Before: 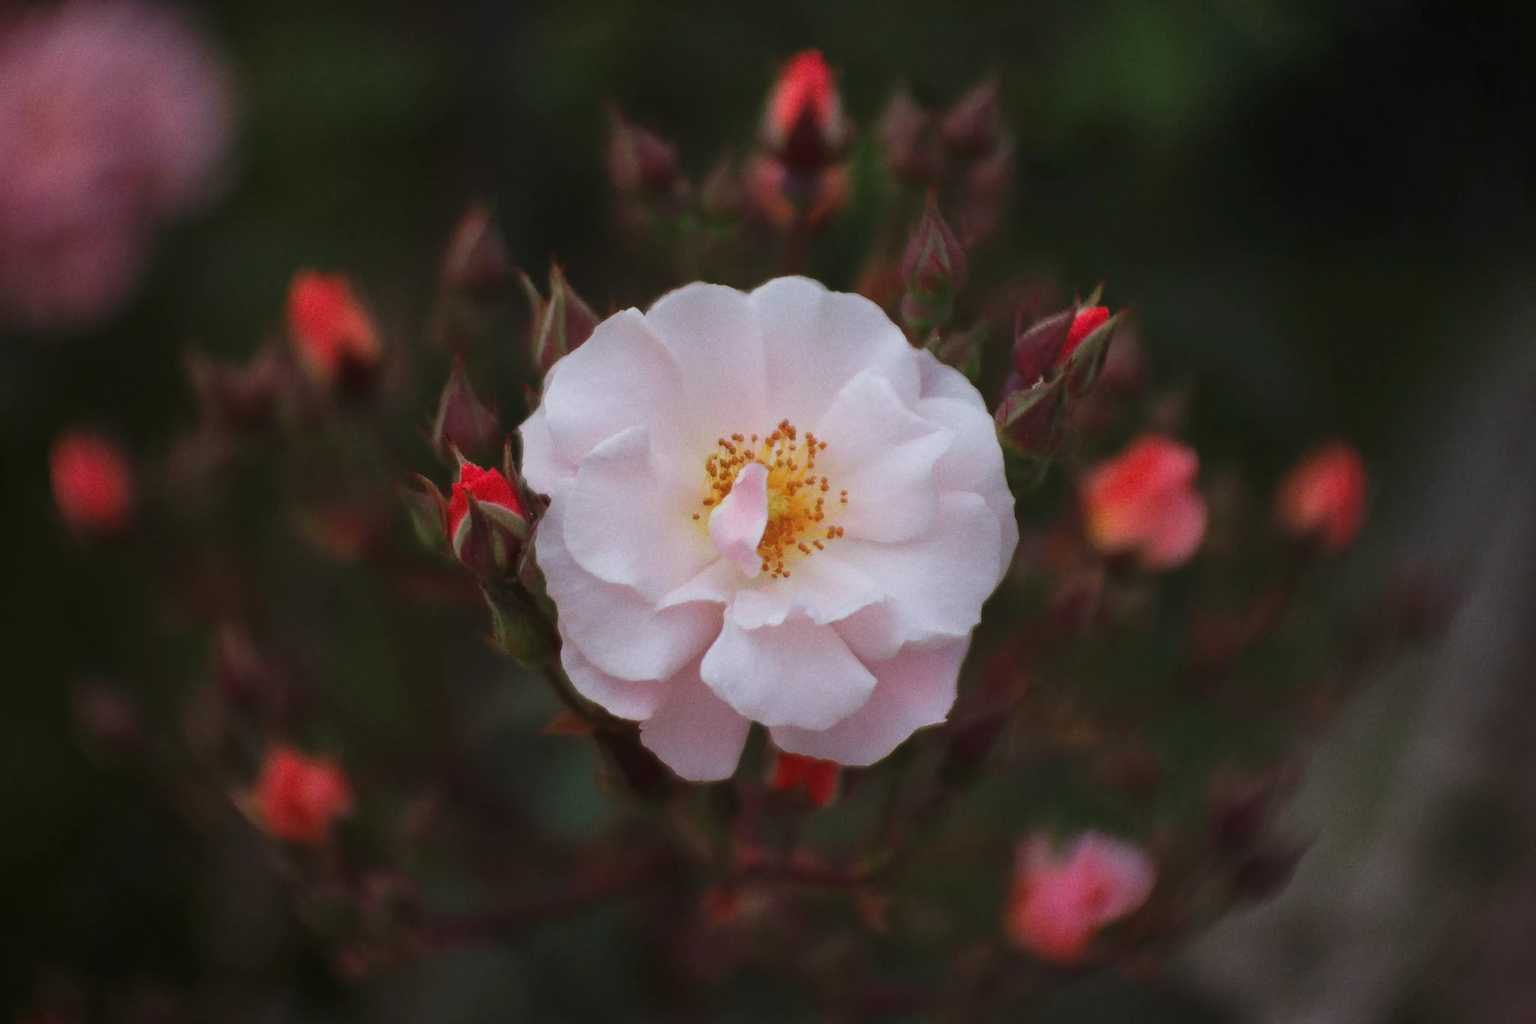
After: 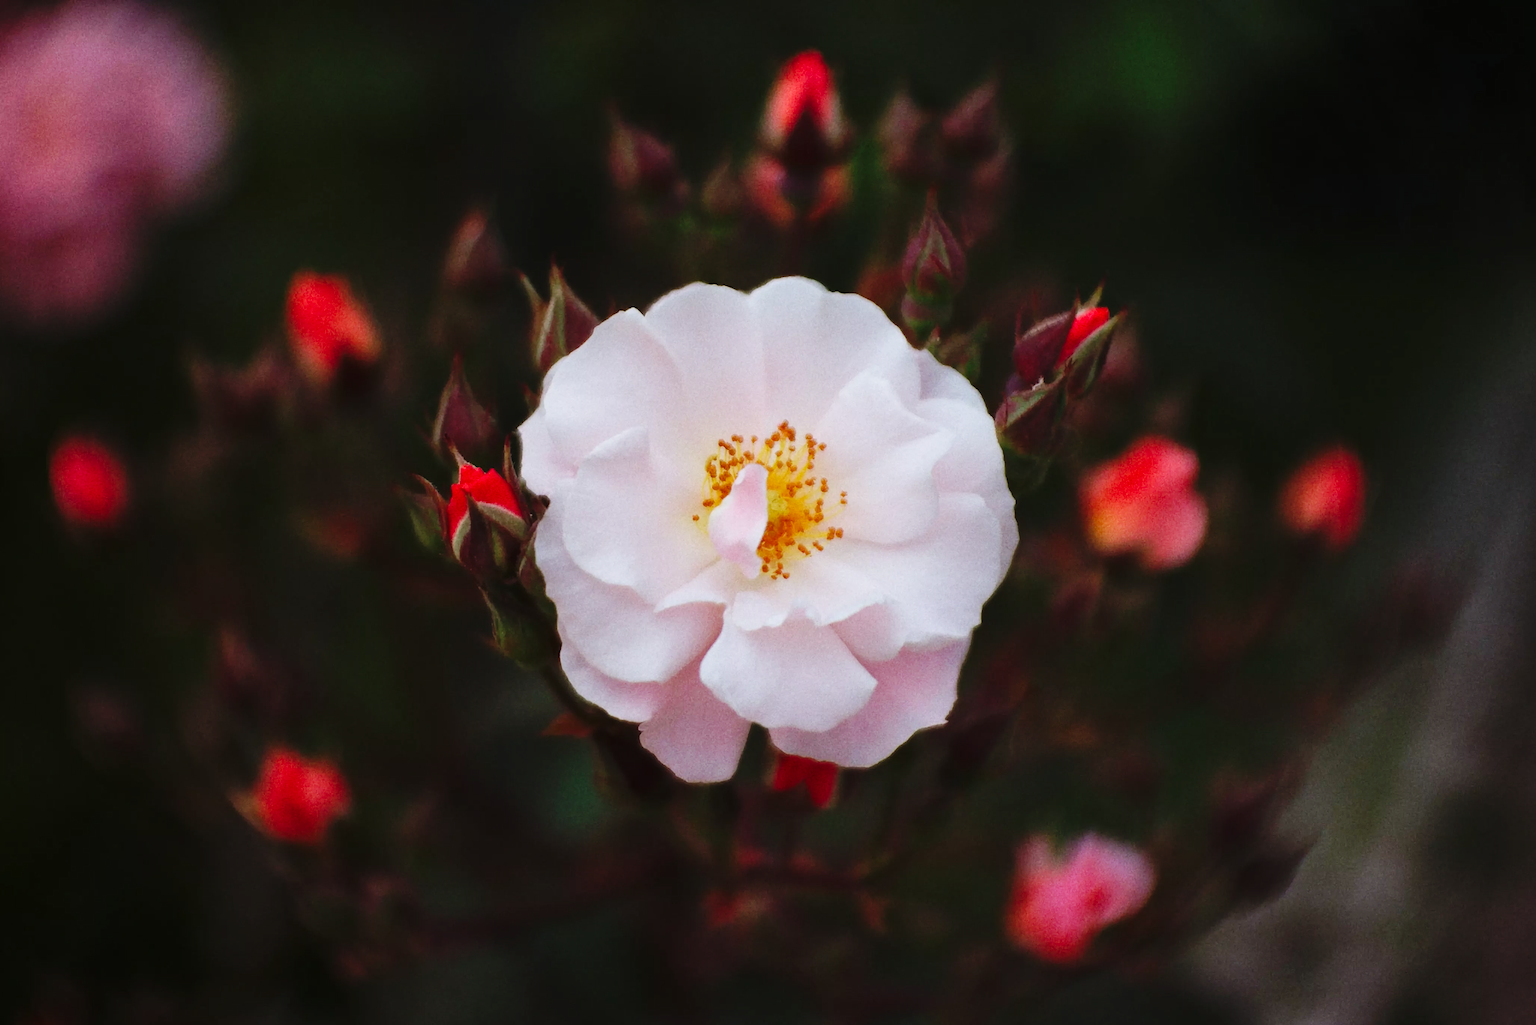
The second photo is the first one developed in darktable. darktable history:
white balance: red 0.978, blue 0.999
crop and rotate: left 0.126%
base curve: curves: ch0 [(0, 0) (0.036, 0.025) (0.121, 0.166) (0.206, 0.329) (0.605, 0.79) (1, 1)], preserve colors none
